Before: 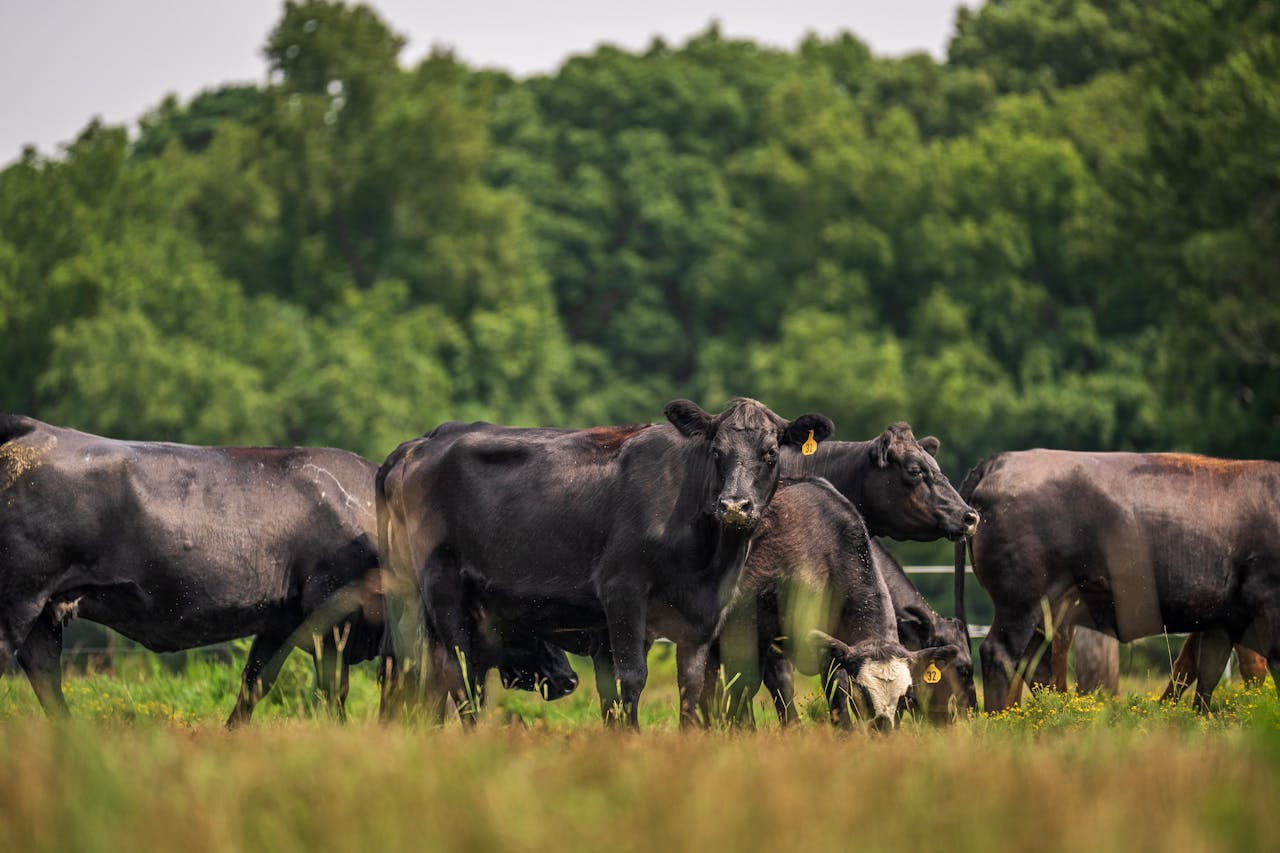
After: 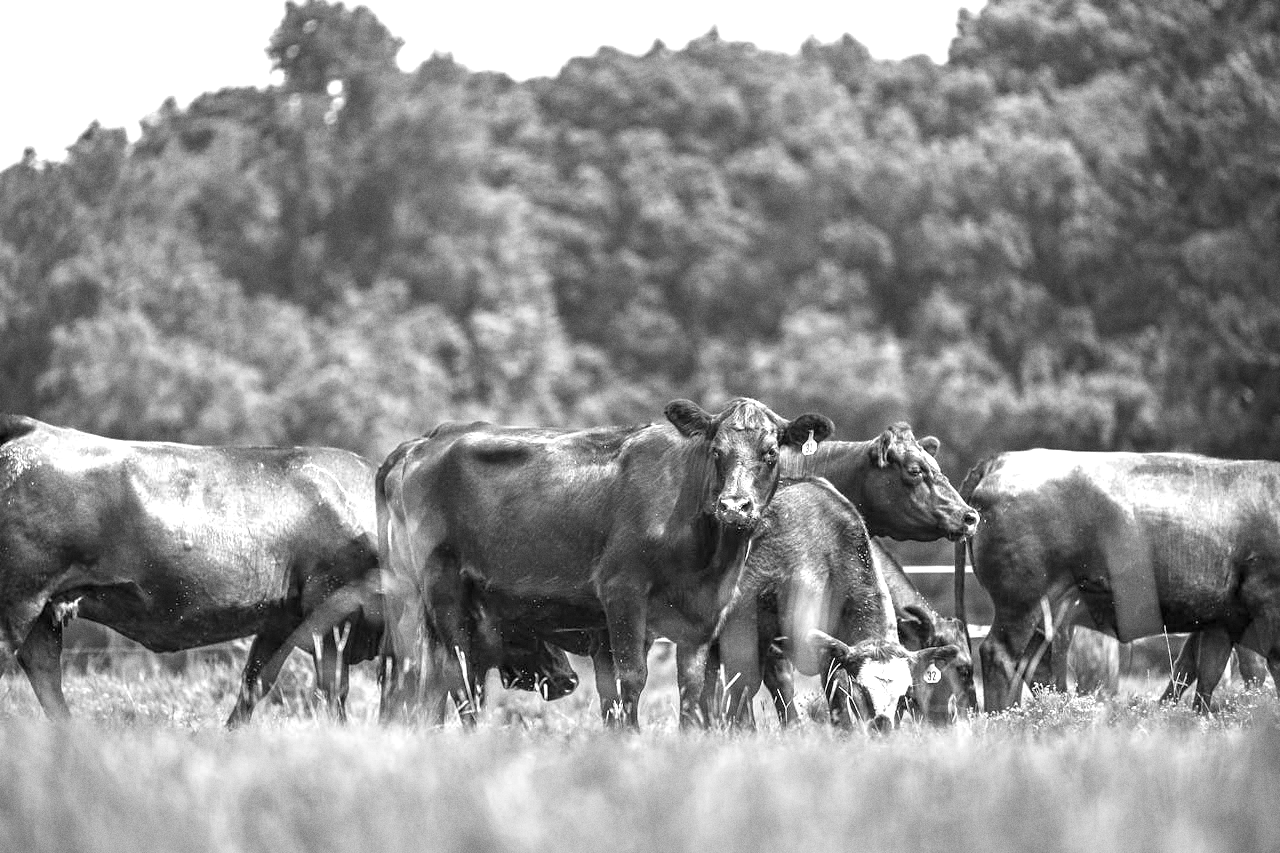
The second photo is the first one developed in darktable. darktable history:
grain: coarseness 0.47 ISO
color calibration: output gray [0.246, 0.254, 0.501, 0], gray › normalize channels true, illuminant same as pipeline (D50), adaptation XYZ, x 0.346, y 0.359, gamut compression 0
exposure: black level correction 0, exposure 1.975 EV, compensate exposure bias true, compensate highlight preservation false
